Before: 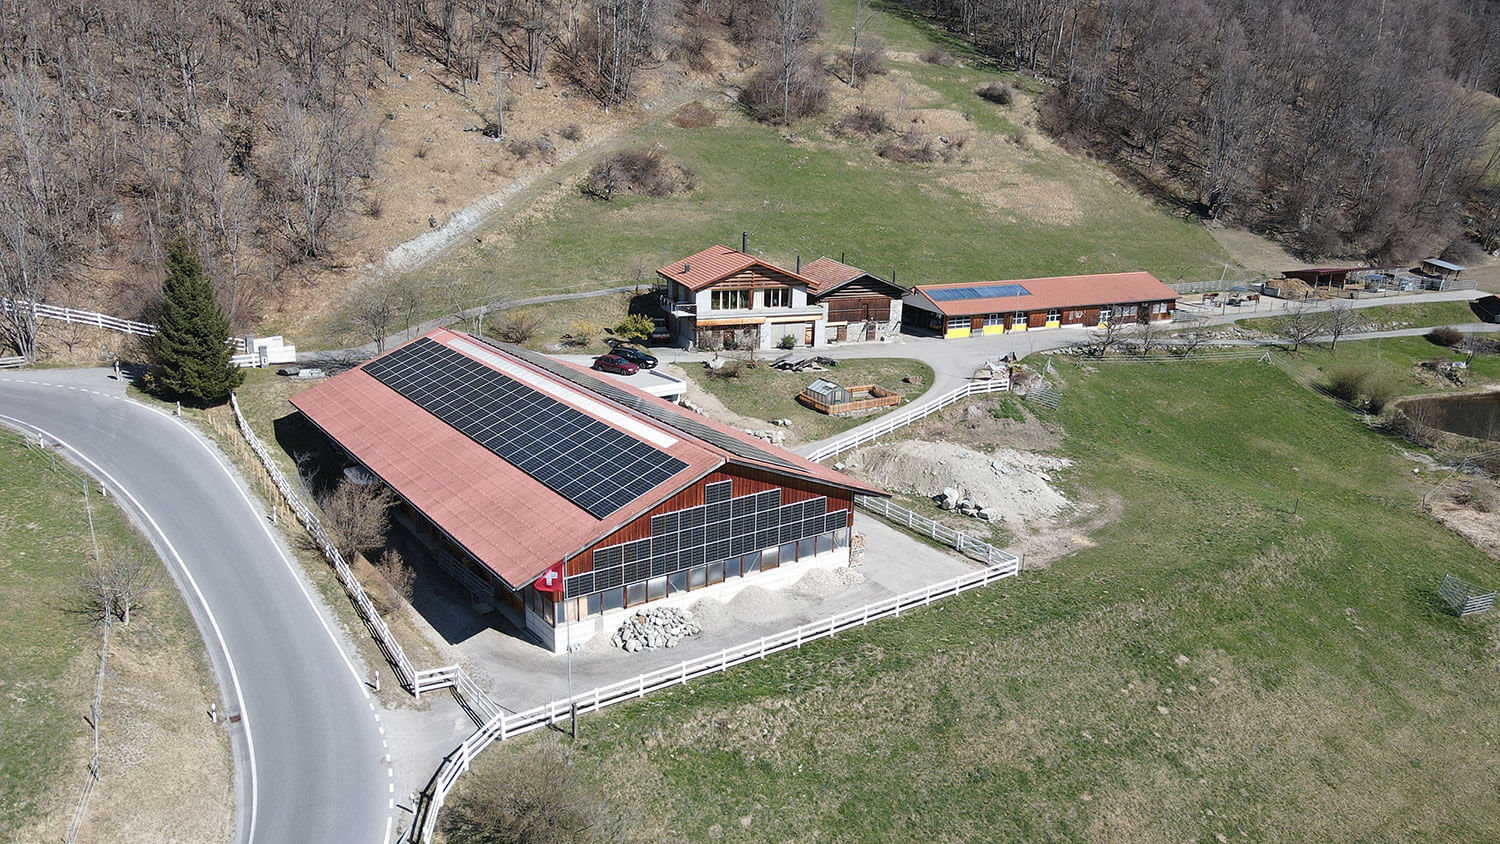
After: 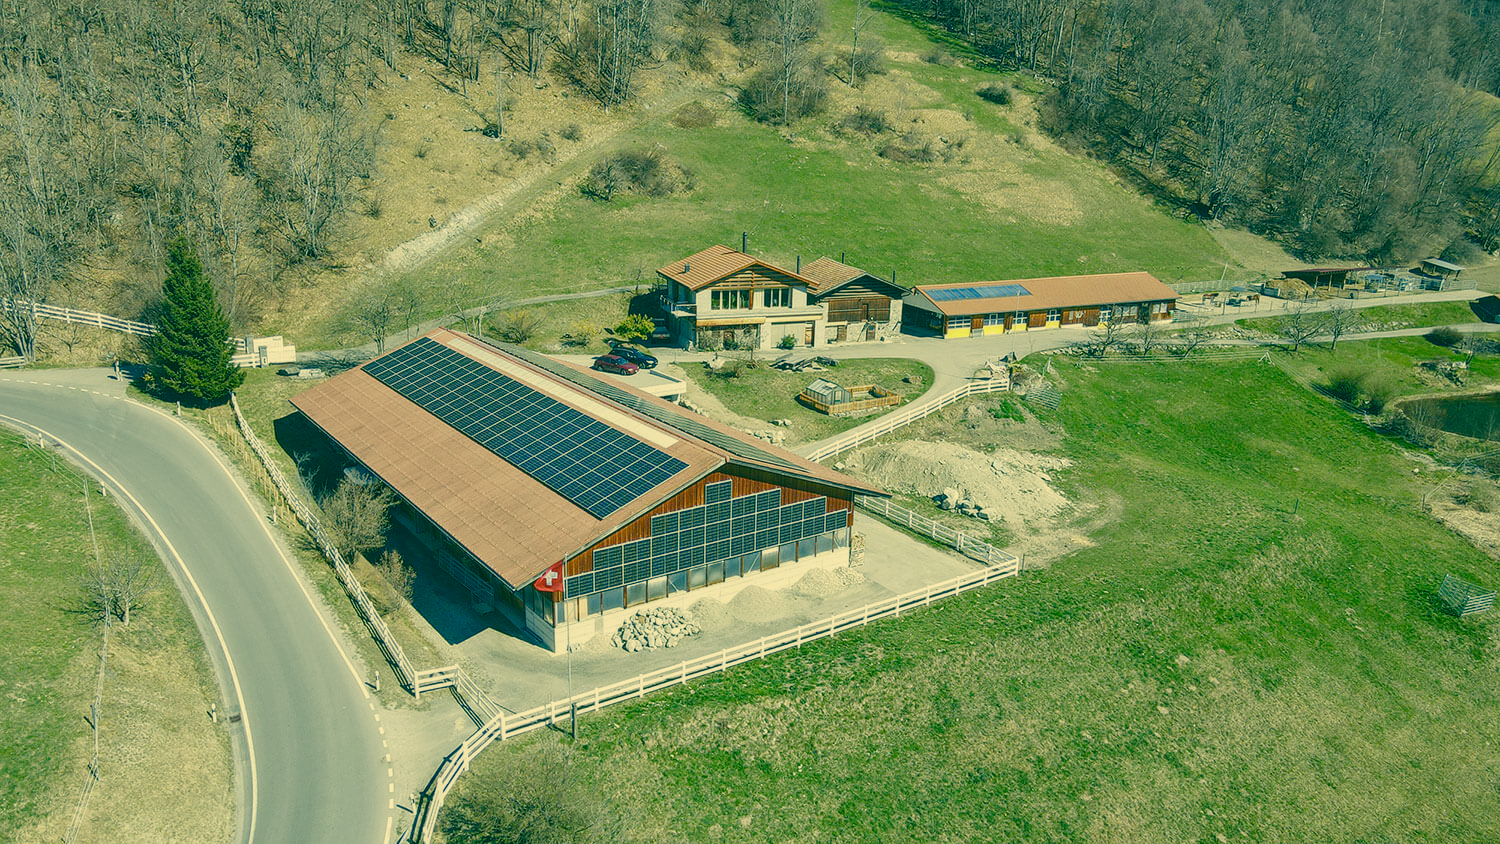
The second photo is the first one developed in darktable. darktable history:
local contrast: on, module defaults
color balance rgb: global offset › luminance 0.278%, perceptual saturation grading › global saturation 20%, perceptual saturation grading › highlights -50.119%, perceptual saturation grading › shadows 30.231%, perceptual brilliance grading › highlights 9.423%, perceptual brilliance grading › mid-tones 5.542%, contrast -29.888%
color correction: highlights a* 1.72, highlights b* 34.41, shadows a* -36.21, shadows b* -5.5
